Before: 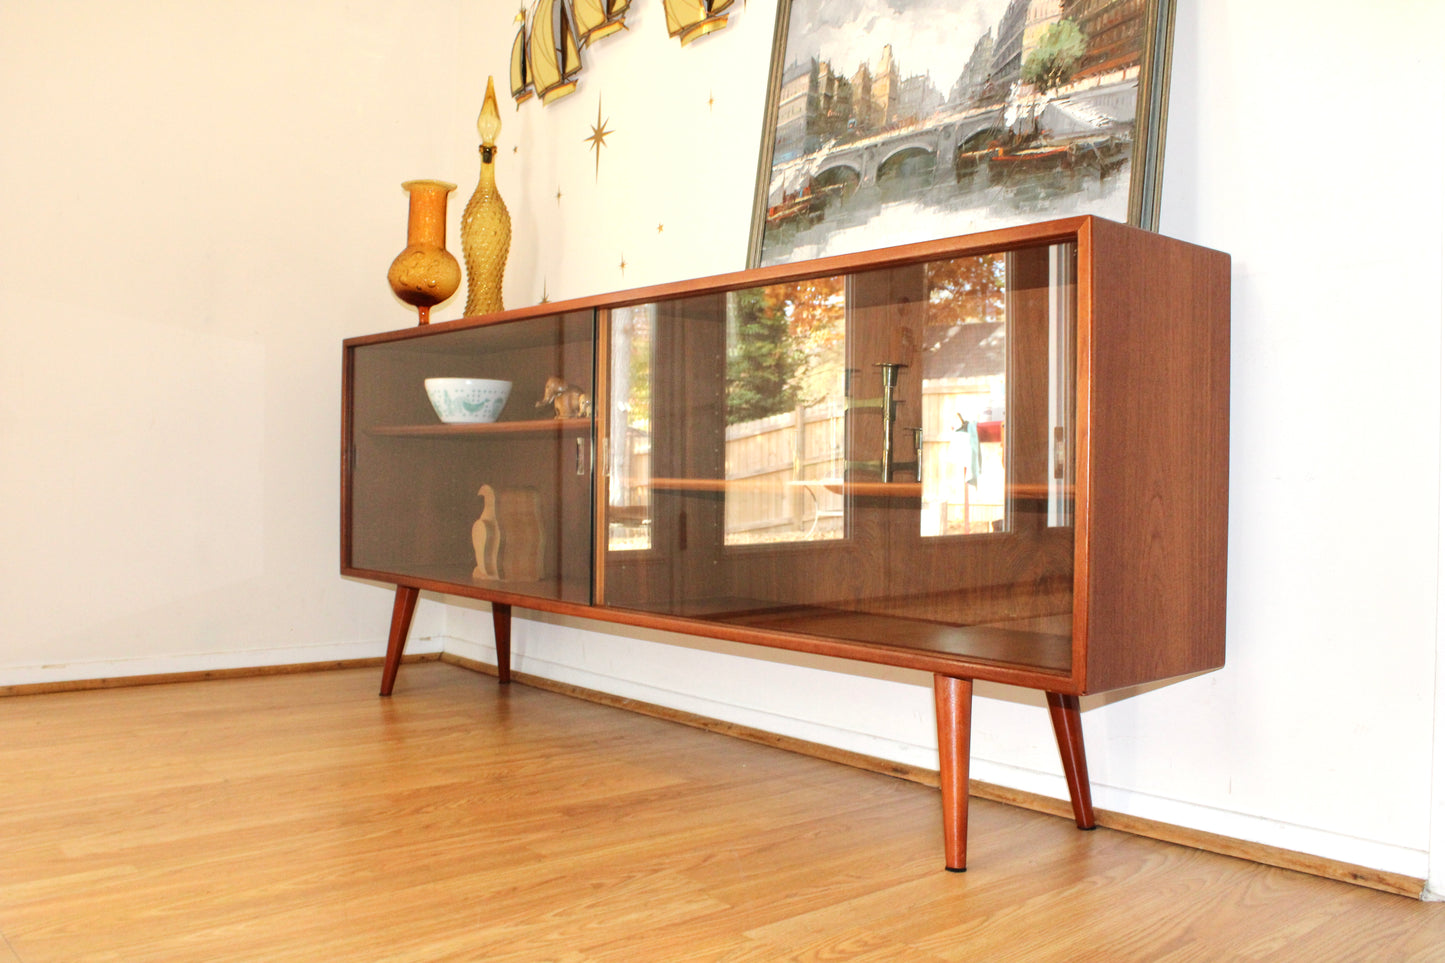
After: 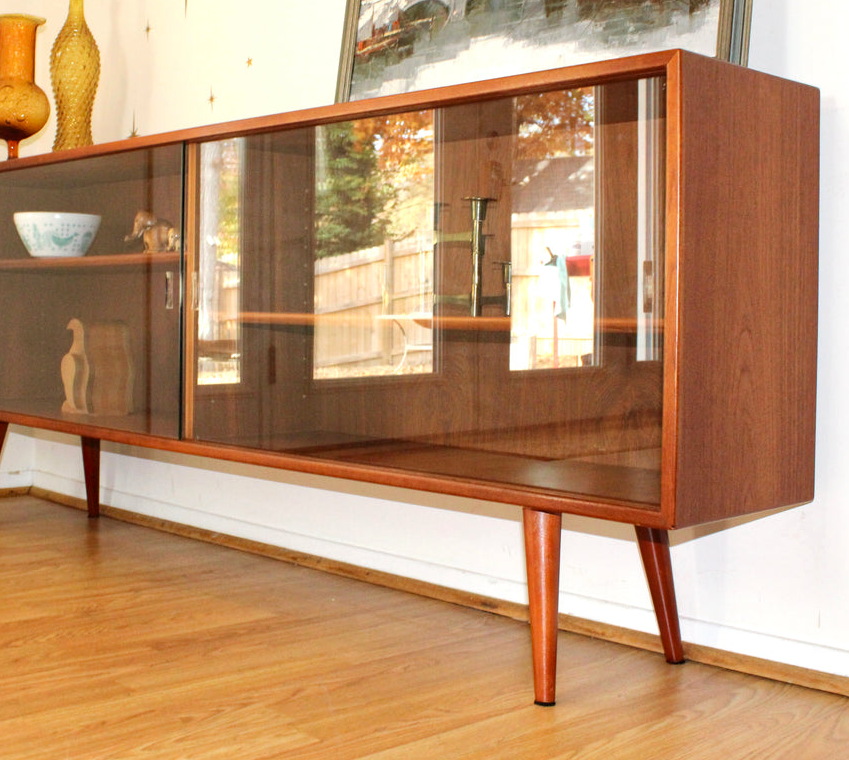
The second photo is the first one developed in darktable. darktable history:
haze removal: adaptive false
crop and rotate: left 28.461%, top 17.257%, right 12.783%, bottom 3.732%
